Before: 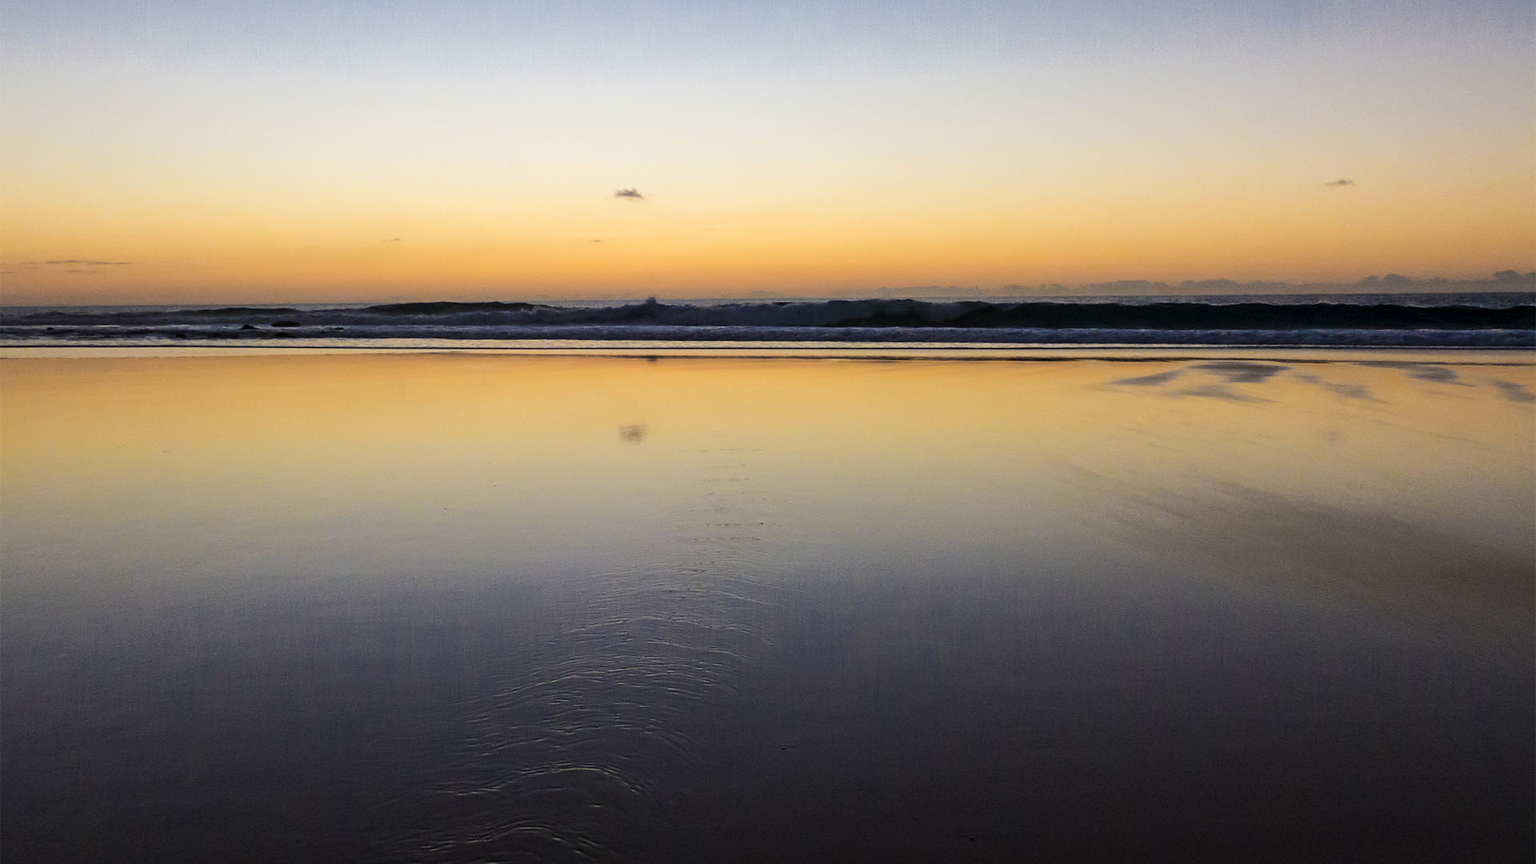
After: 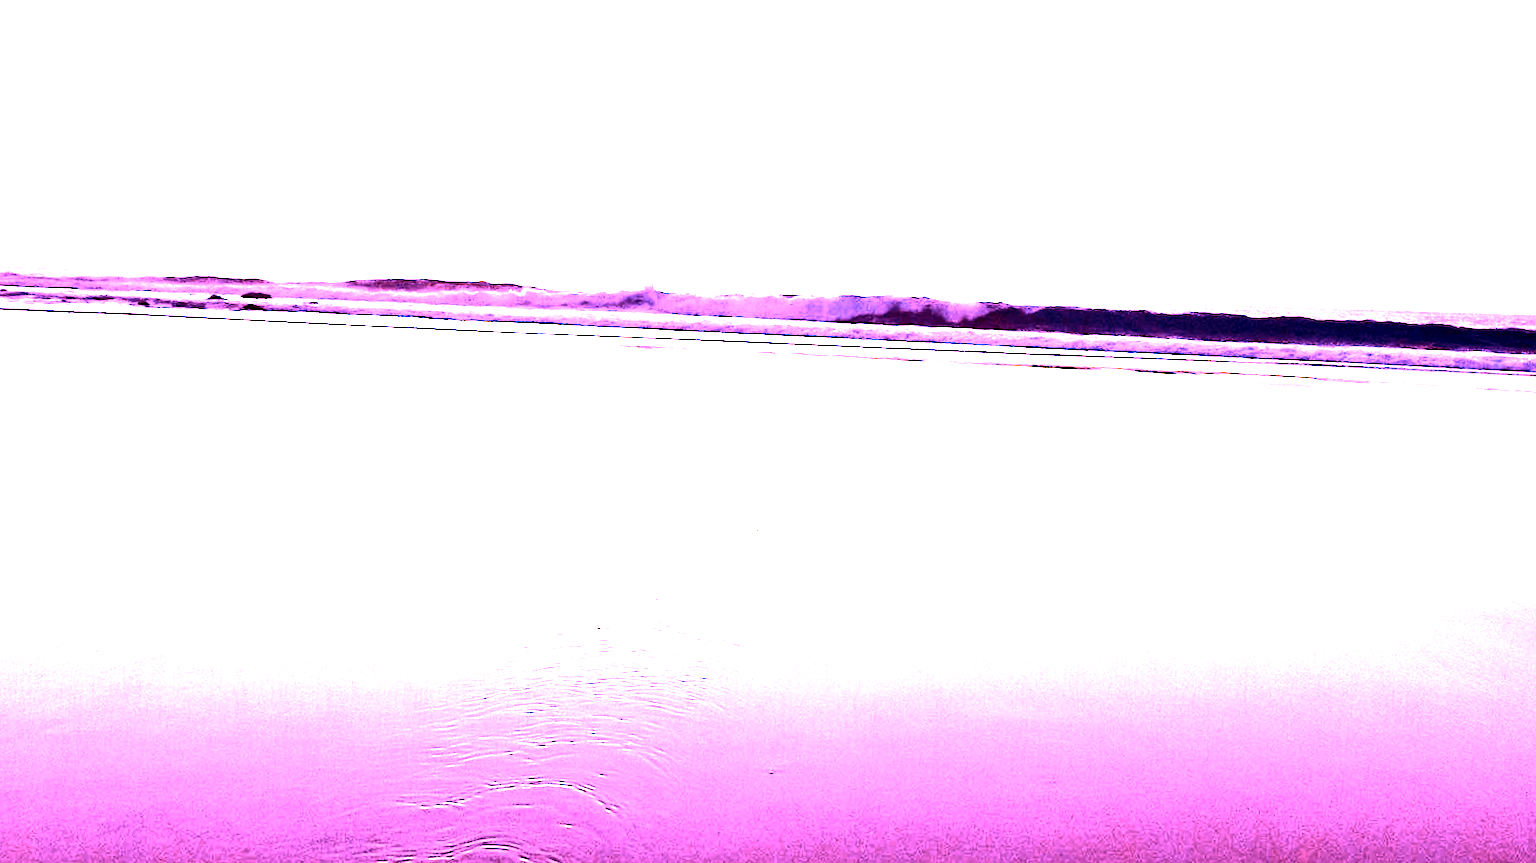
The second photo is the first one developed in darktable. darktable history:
white balance: red 8, blue 8
contrast brightness saturation: contrast 0.22, brightness -0.19, saturation 0.24
color balance rgb: linear chroma grading › global chroma -16.06%, perceptual saturation grading › global saturation -32.85%, global vibrance -23.56%
crop and rotate: angle -2.38°
